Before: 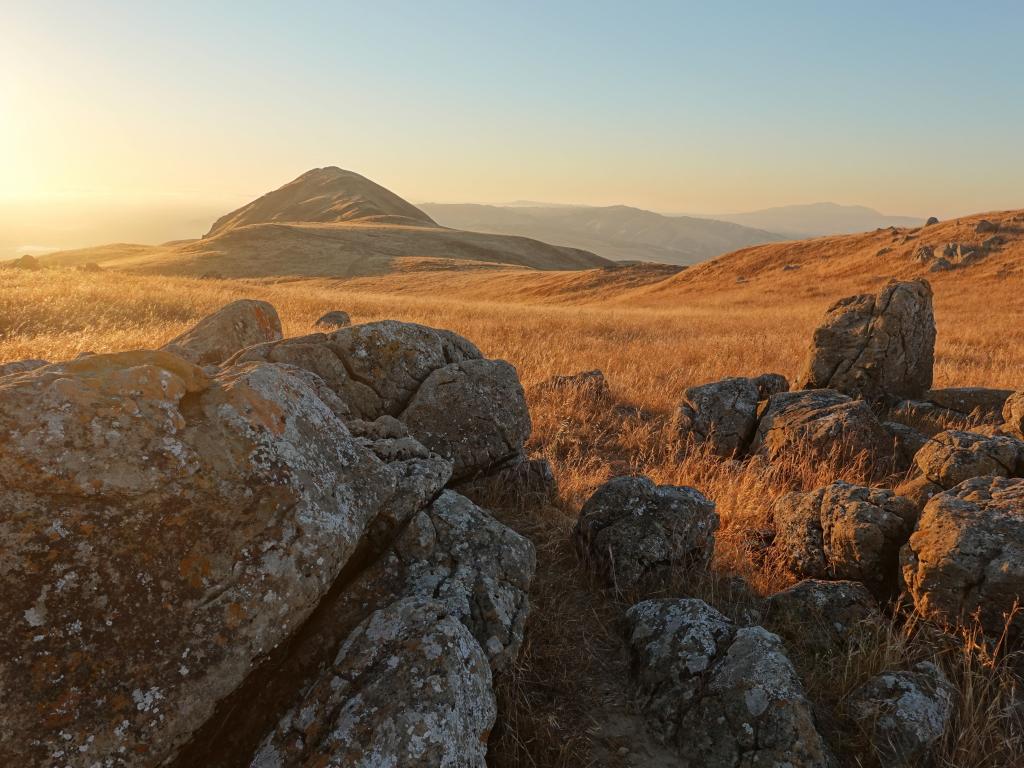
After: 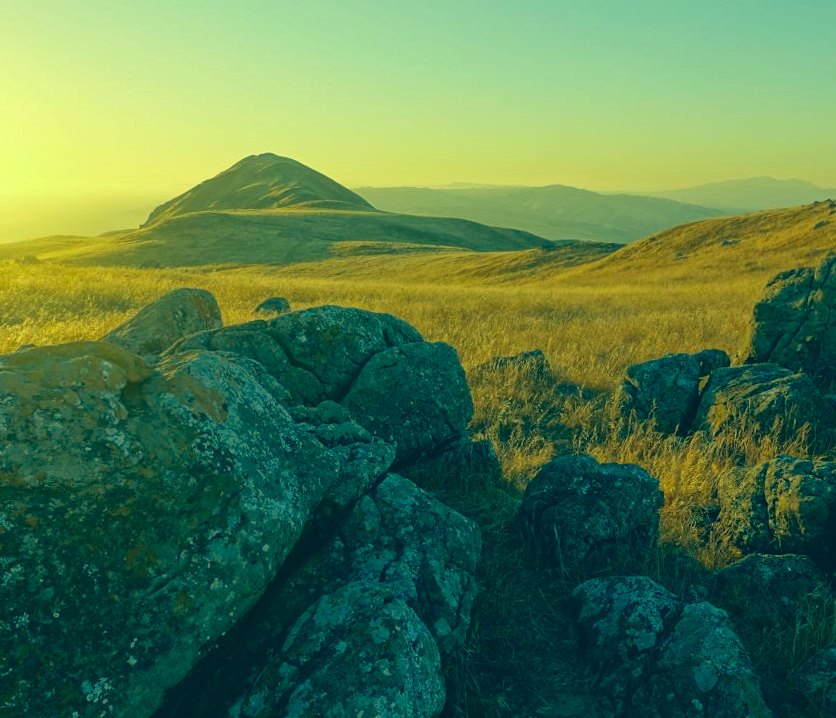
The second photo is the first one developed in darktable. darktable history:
crop and rotate: angle 1.43°, left 4.347%, top 0.867%, right 11.259%, bottom 2.497%
color correction: highlights a* -16, highlights b* 39.71, shadows a* -39.93, shadows b* -26.75
